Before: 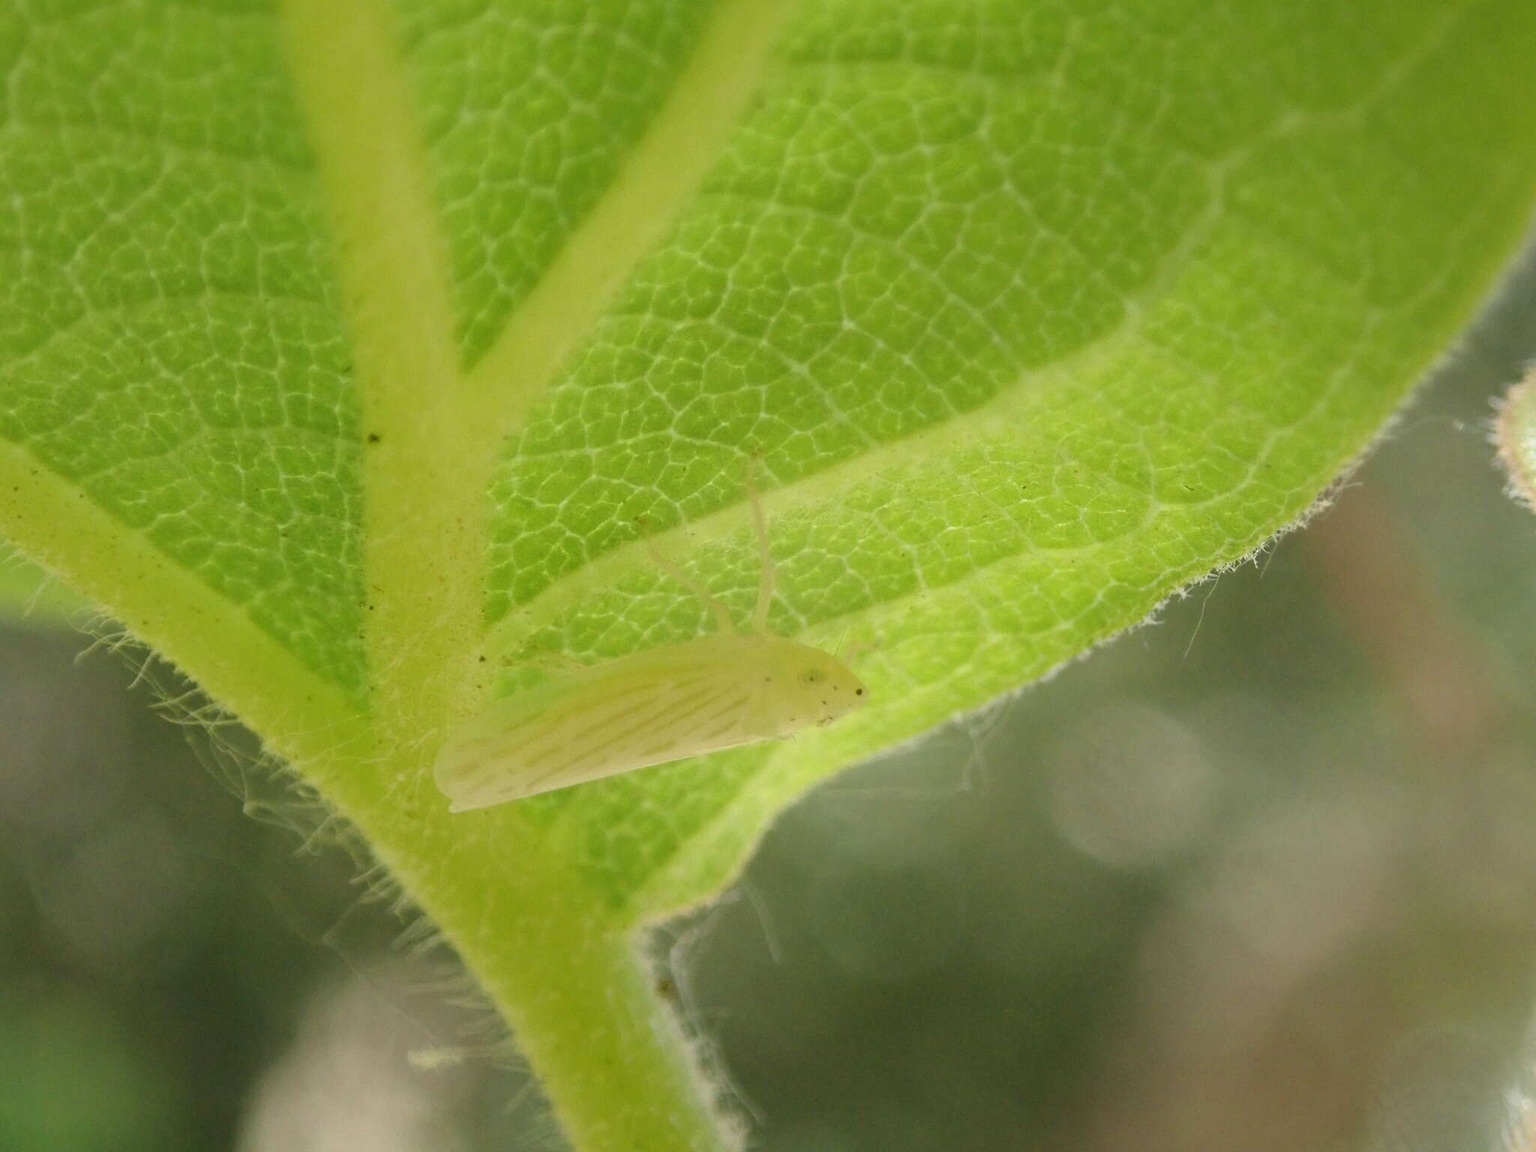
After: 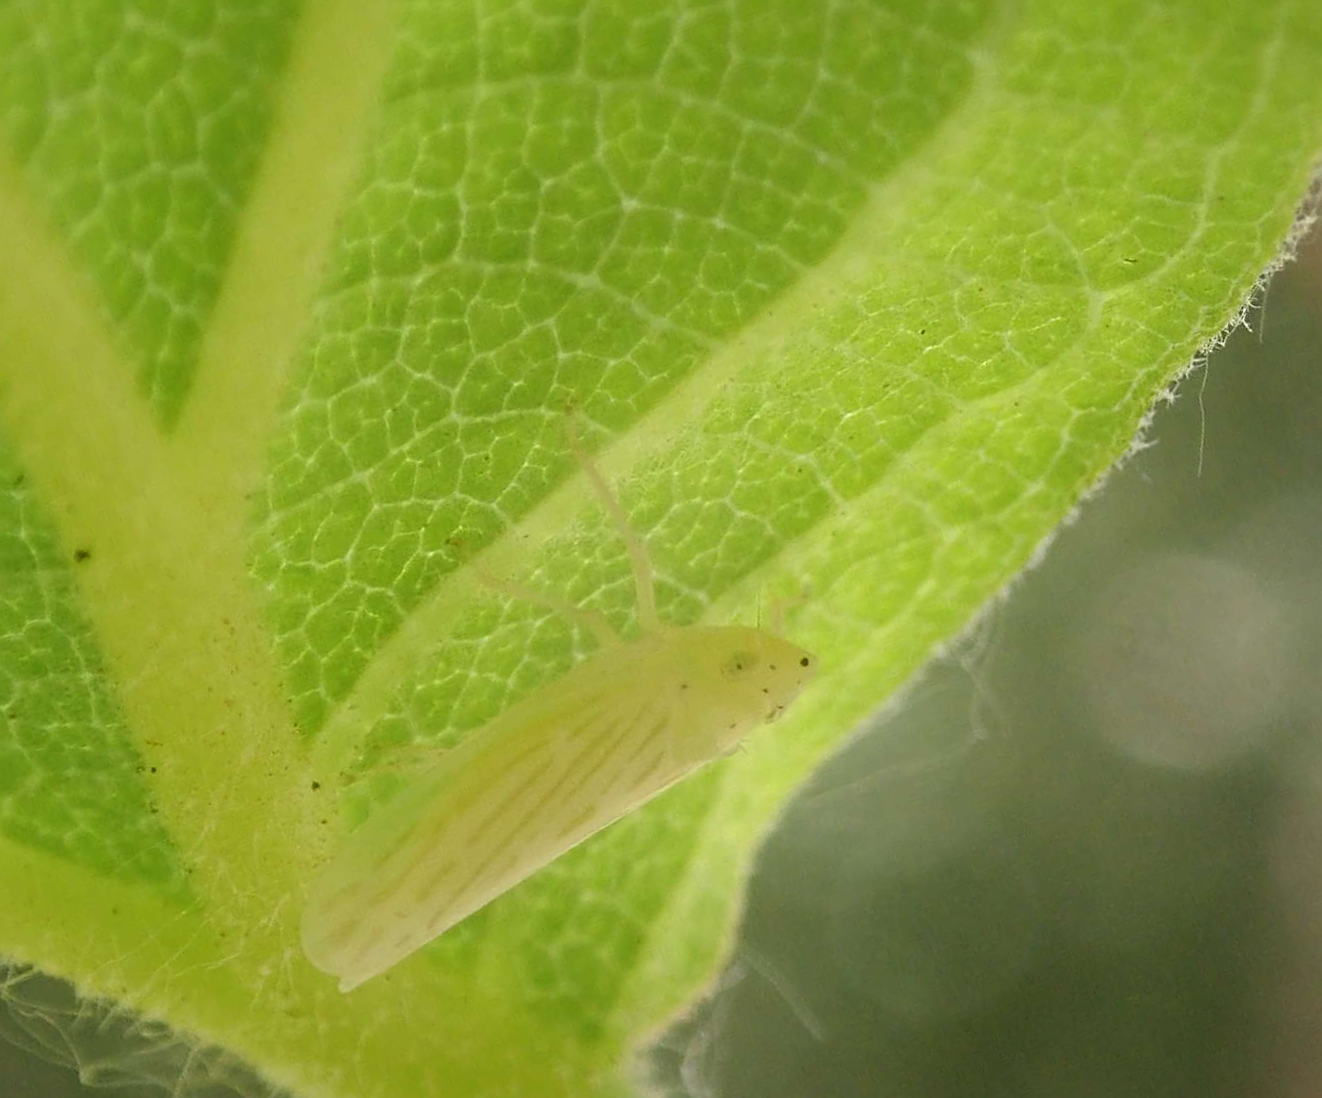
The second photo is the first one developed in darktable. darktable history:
crop and rotate: angle 19.19°, left 6.892%, right 3.791%, bottom 1.149%
sharpen: on, module defaults
